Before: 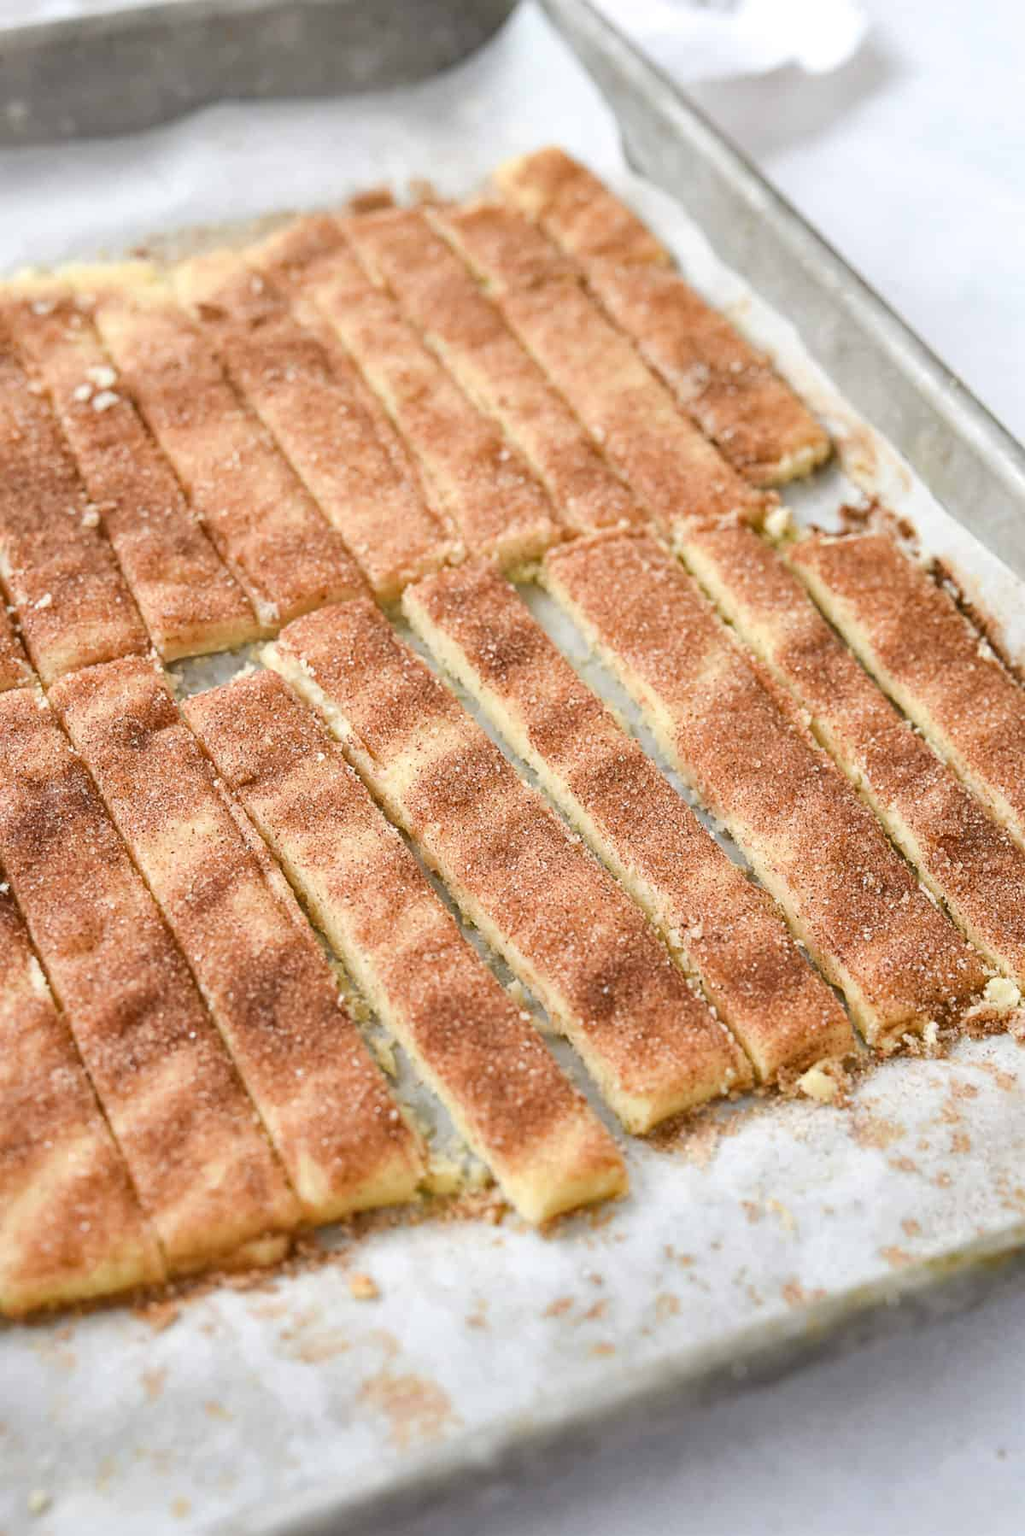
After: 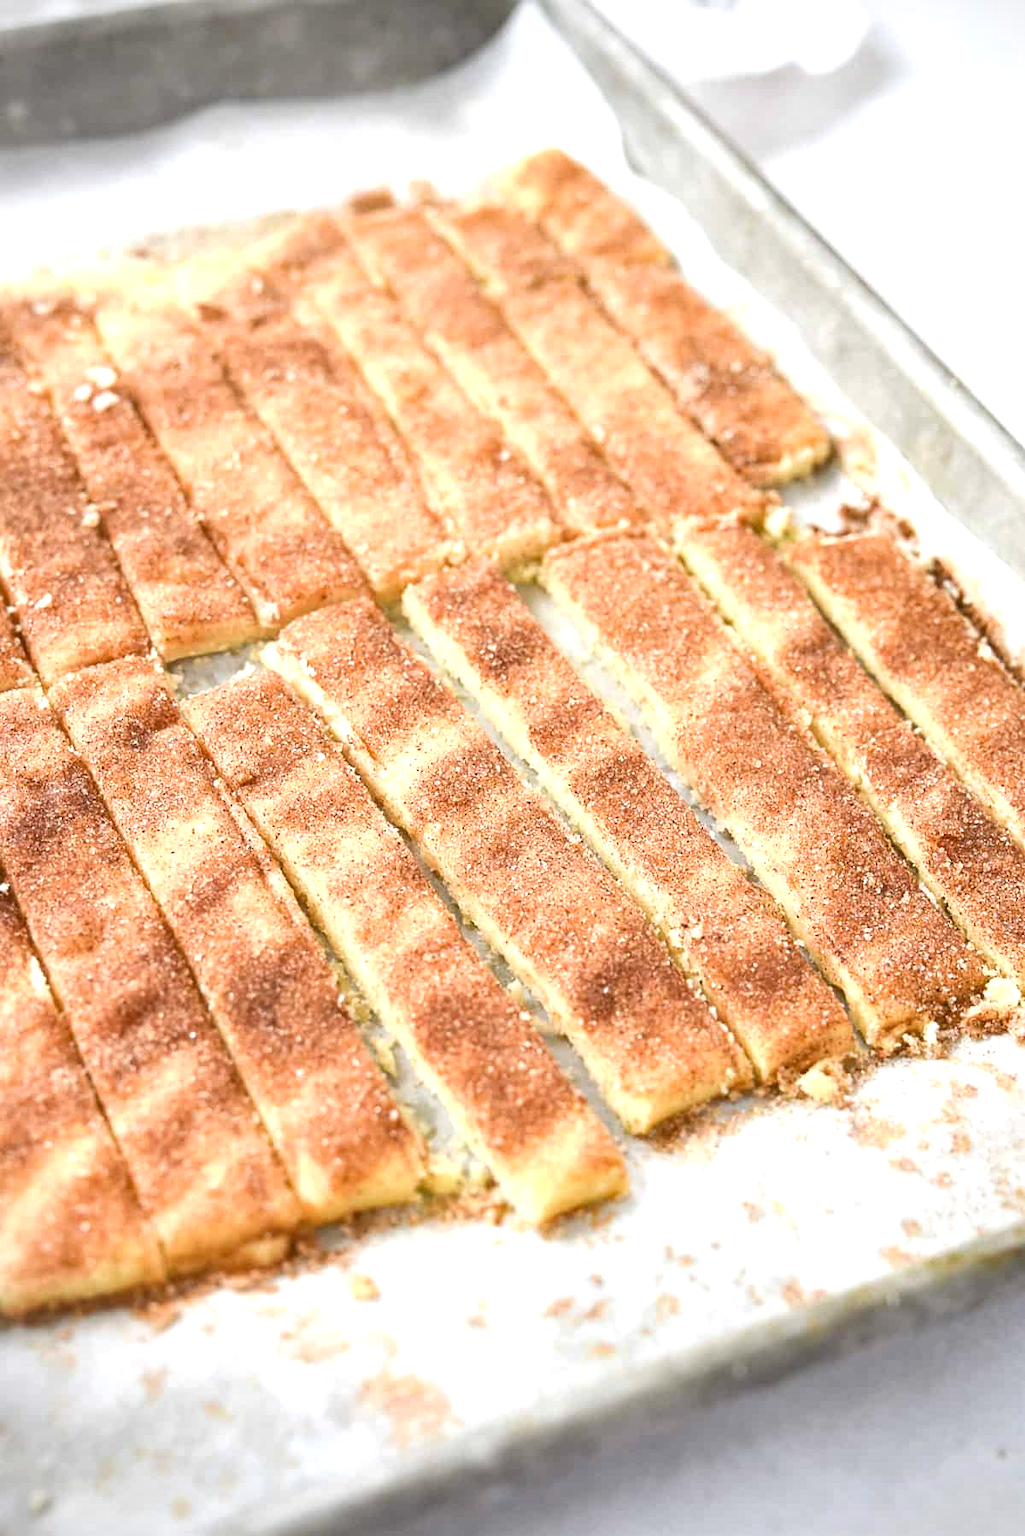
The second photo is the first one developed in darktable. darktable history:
vignetting: on, module defaults
exposure: exposure 0.663 EV, compensate exposure bias true, compensate highlight preservation false
tone equalizer: mask exposure compensation -0.498 EV
